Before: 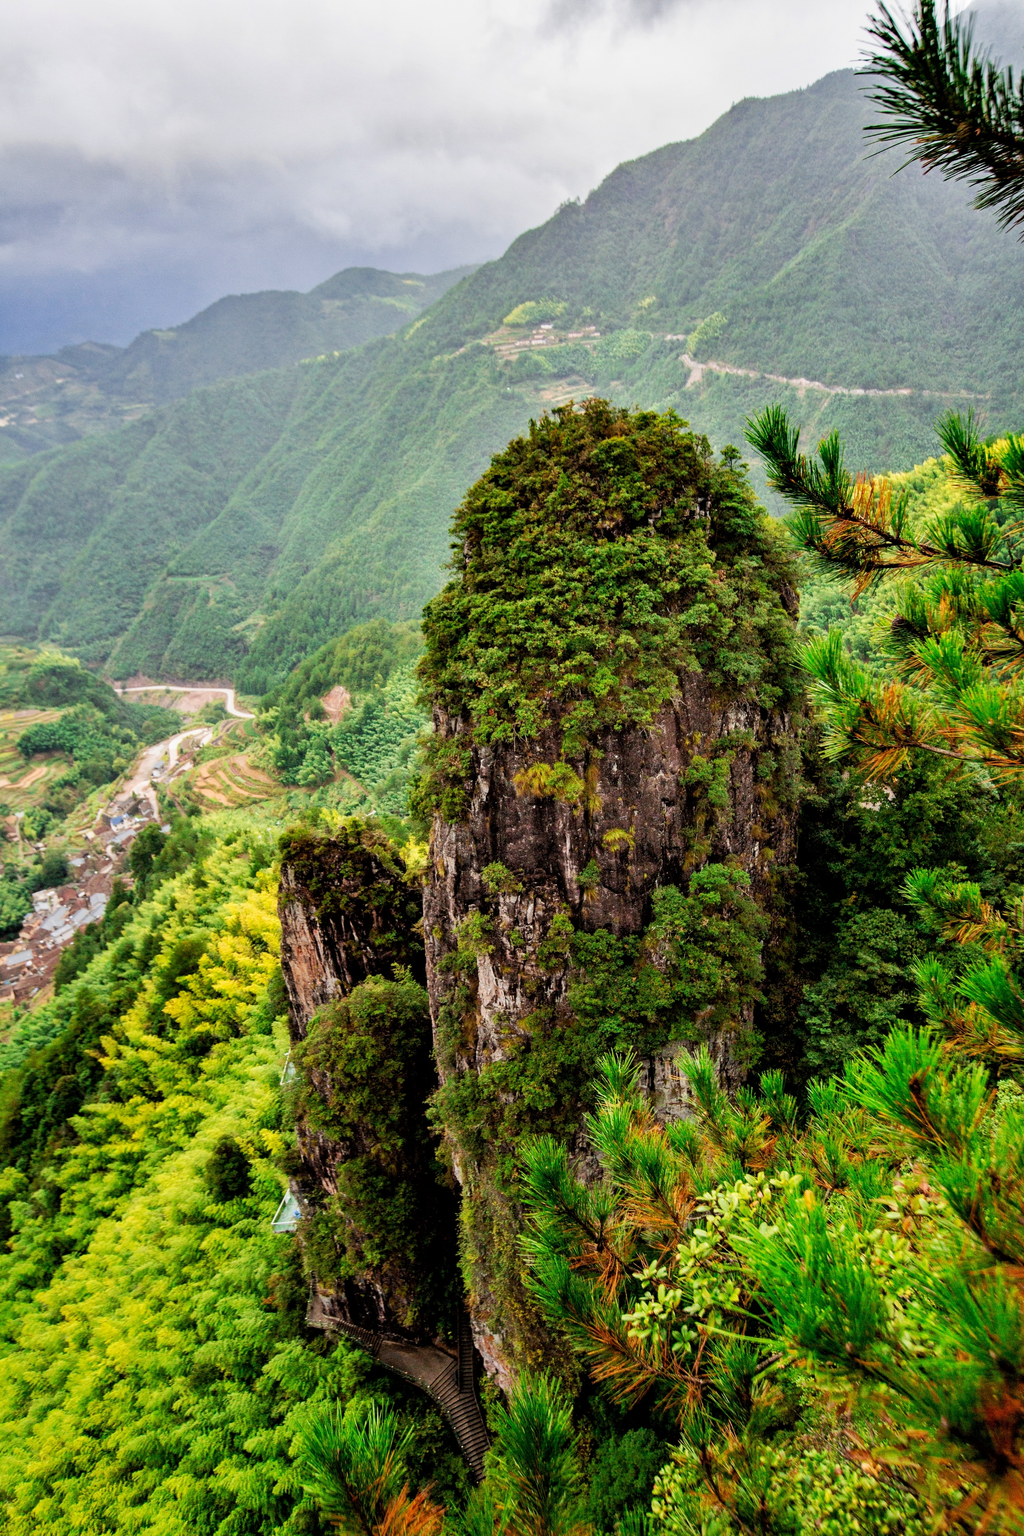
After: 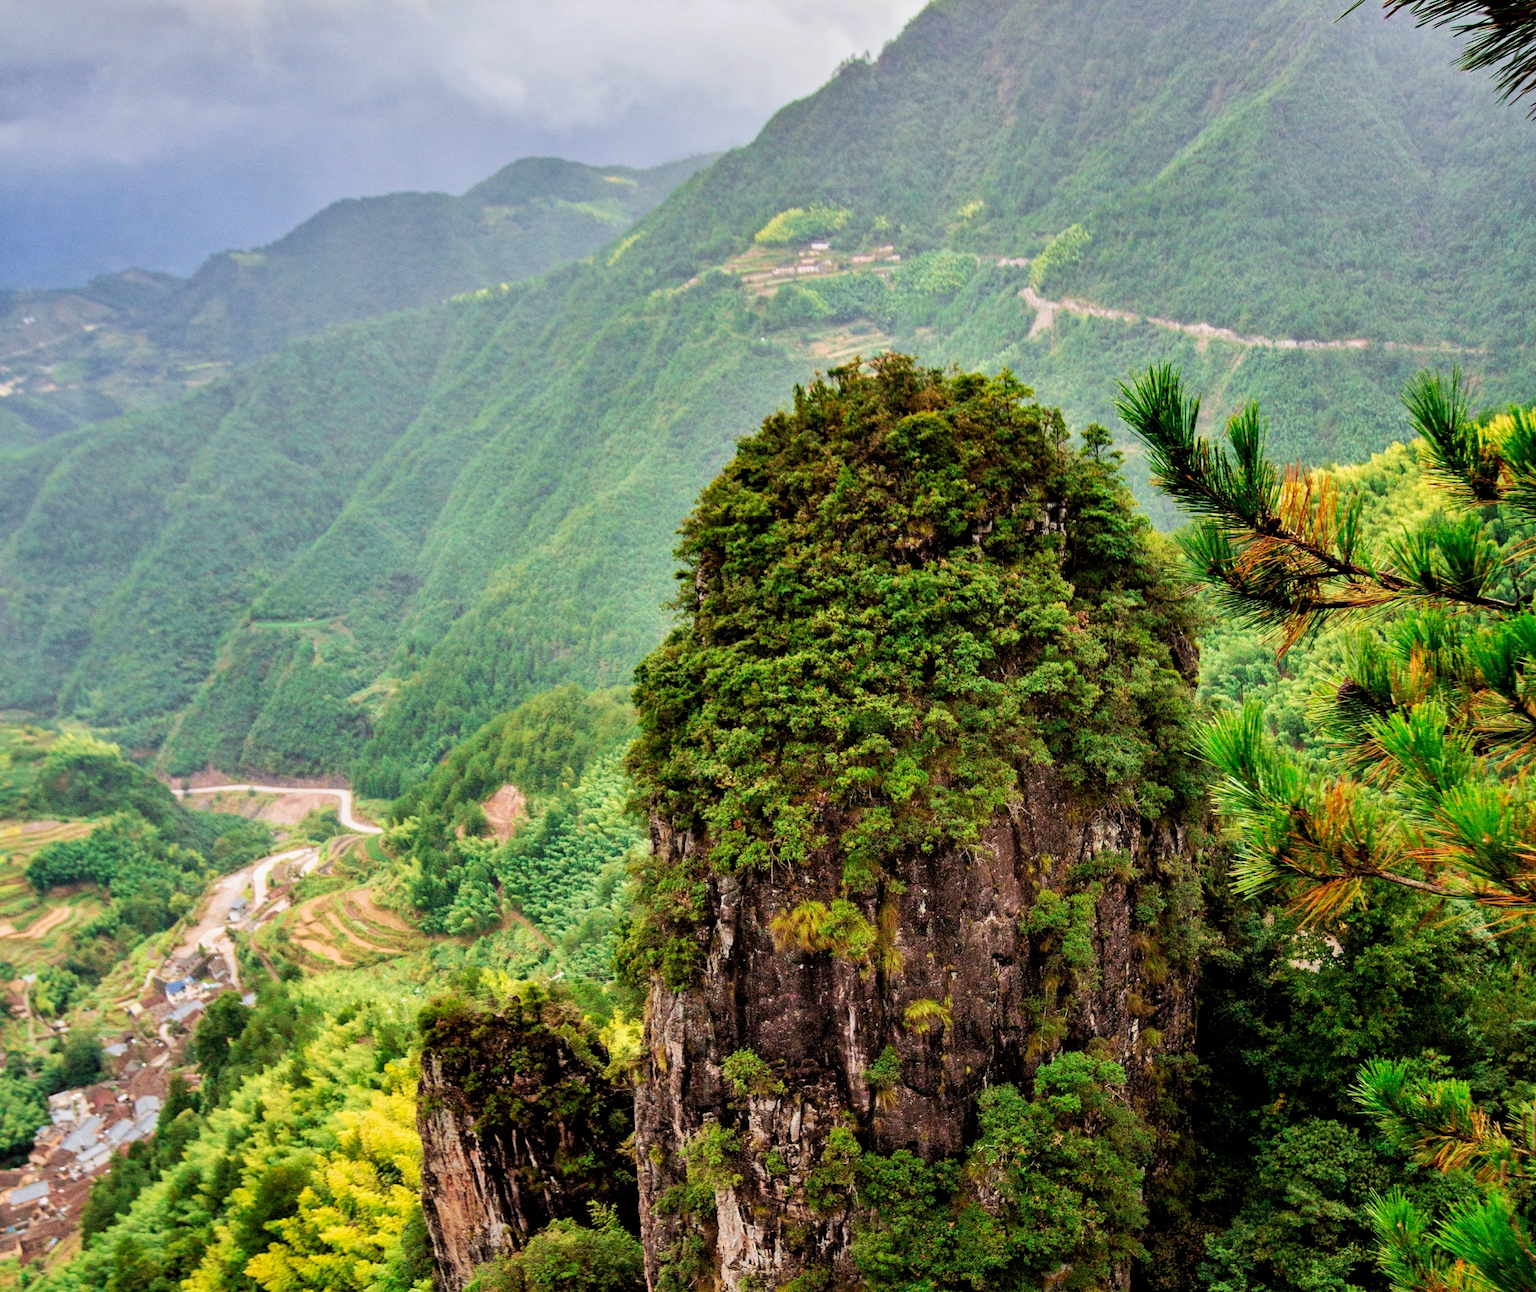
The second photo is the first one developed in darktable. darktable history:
crop and rotate: top 10.605%, bottom 33.274%
velvia: on, module defaults
levels: levels [0, 0.499, 1]
